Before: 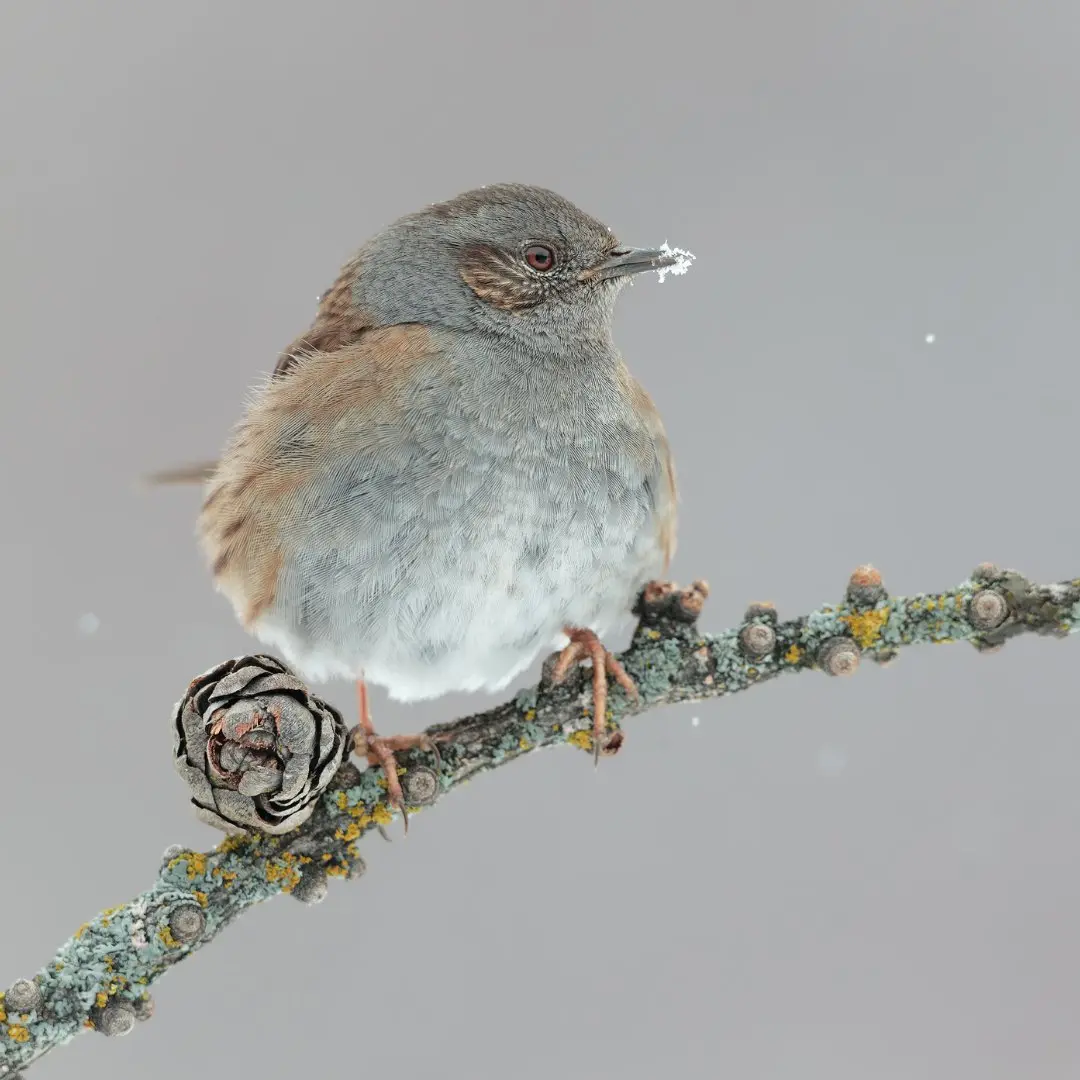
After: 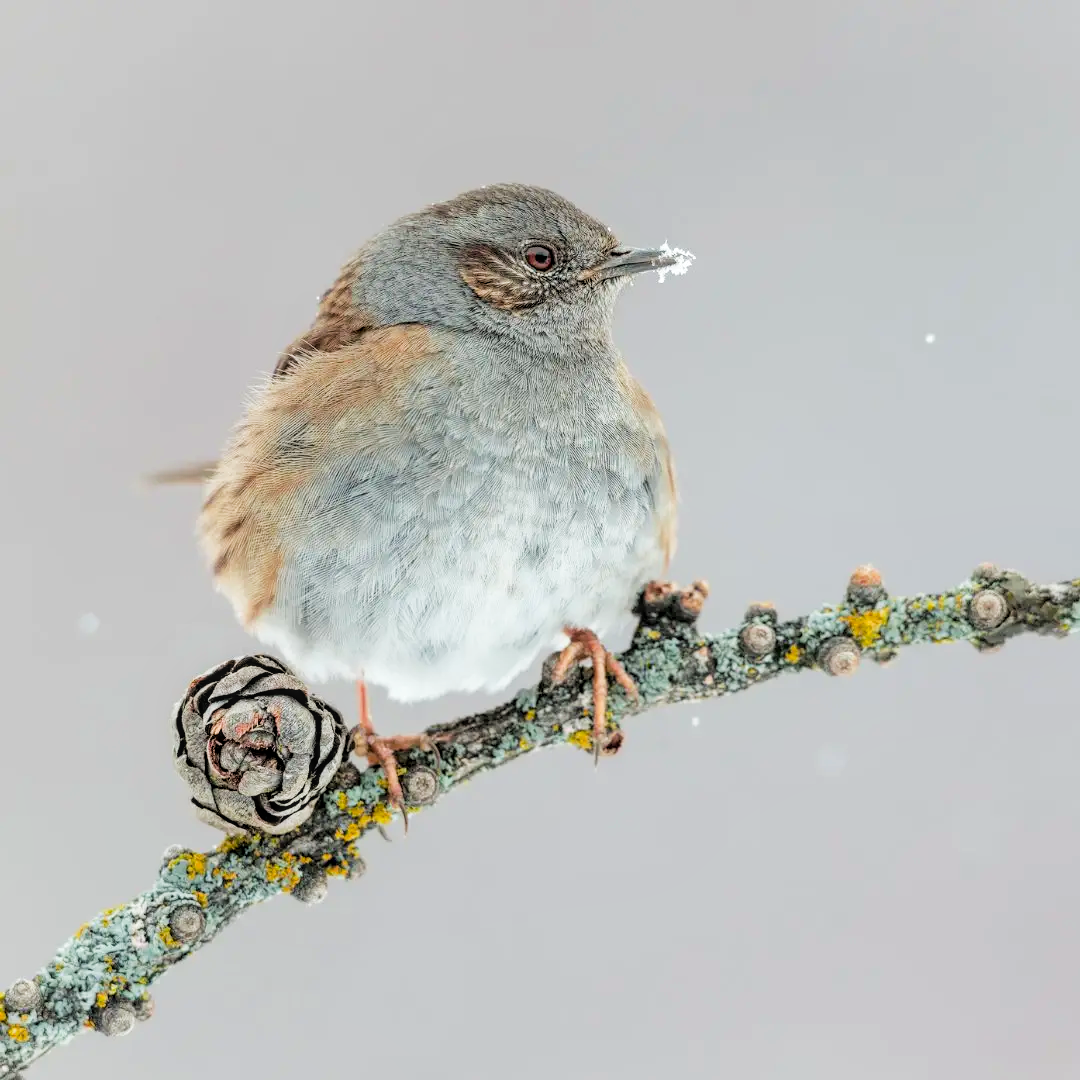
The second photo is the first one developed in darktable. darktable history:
local contrast: on, module defaults
color balance rgb: perceptual saturation grading › global saturation 20%, global vibrance 20%
exposure: black level correction 0, exposure 0.5 EV, compensate highlight preservation false
filmic rgb: black relative exposure -5 EV, white relative exposure 3.5 EV, hardness 3.19, contrast 1.2, highlights saturation mix -30%
